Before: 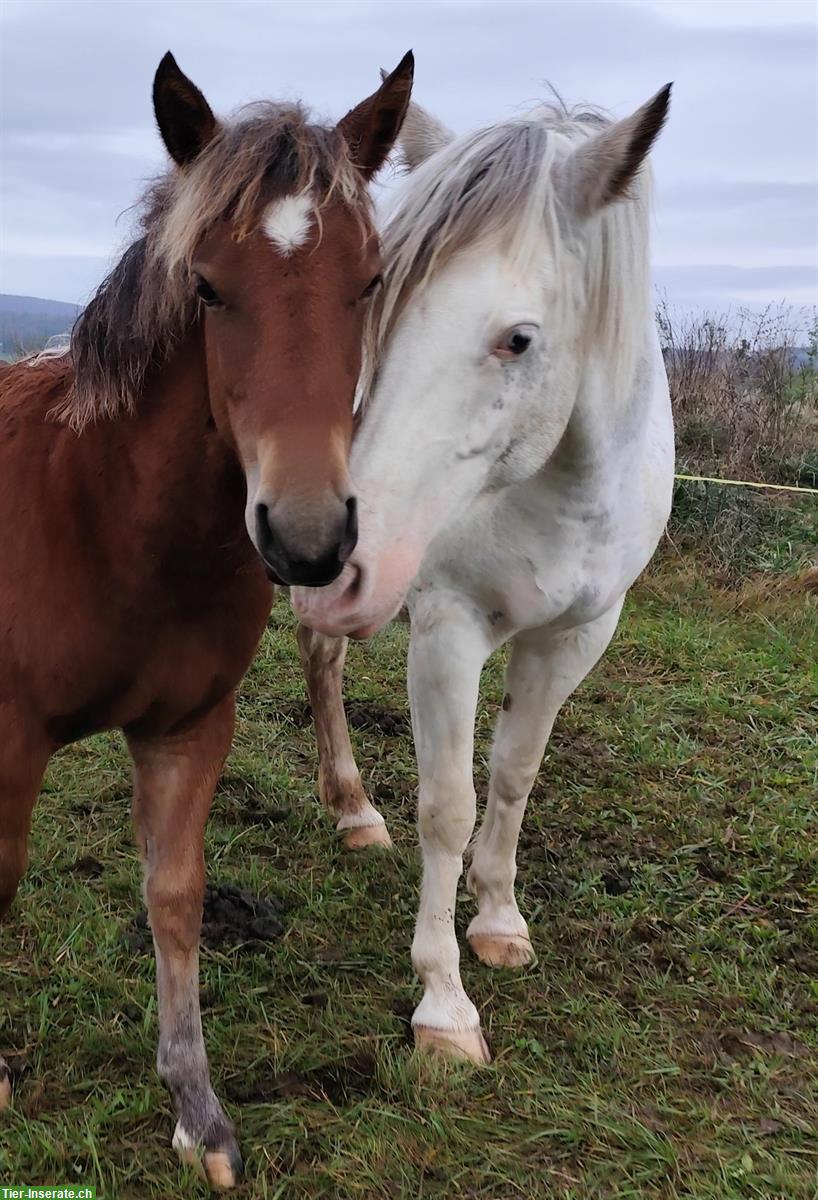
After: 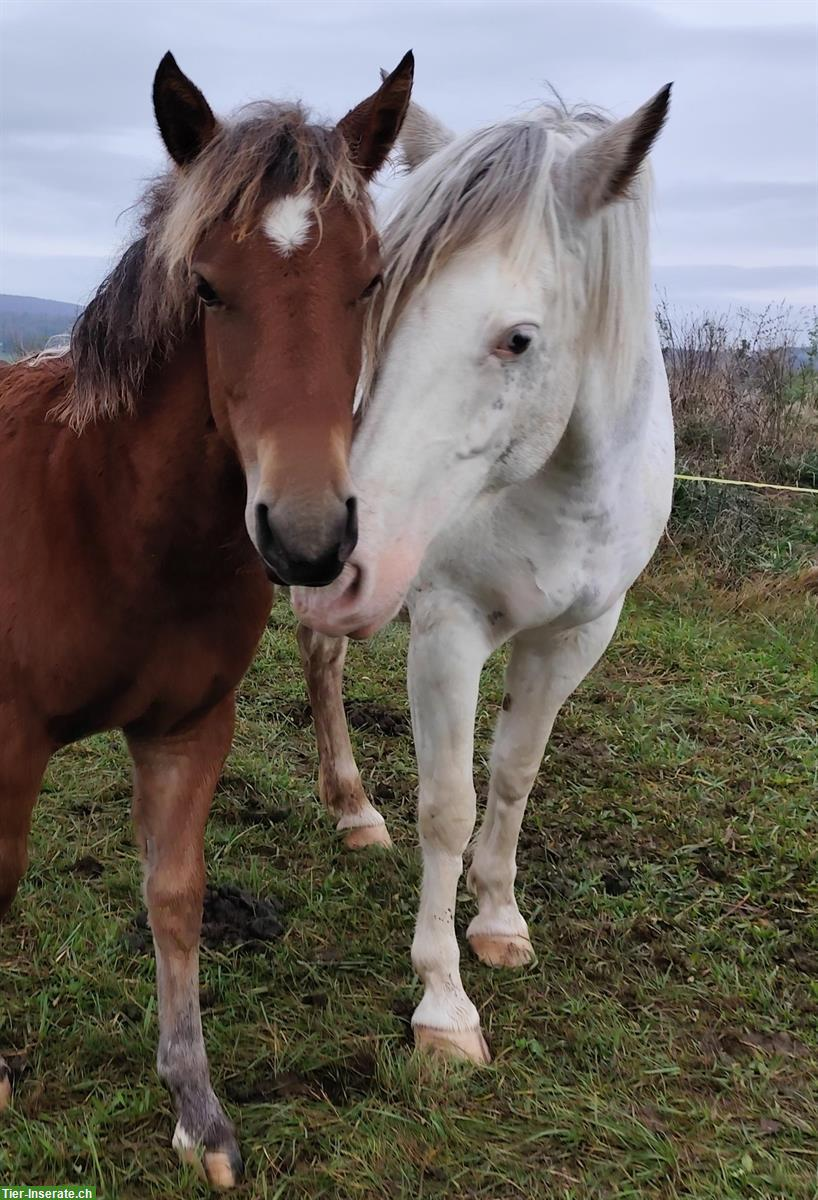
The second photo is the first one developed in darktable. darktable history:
exposure: exposure -0.055 EV, compensate highlight preservation false
